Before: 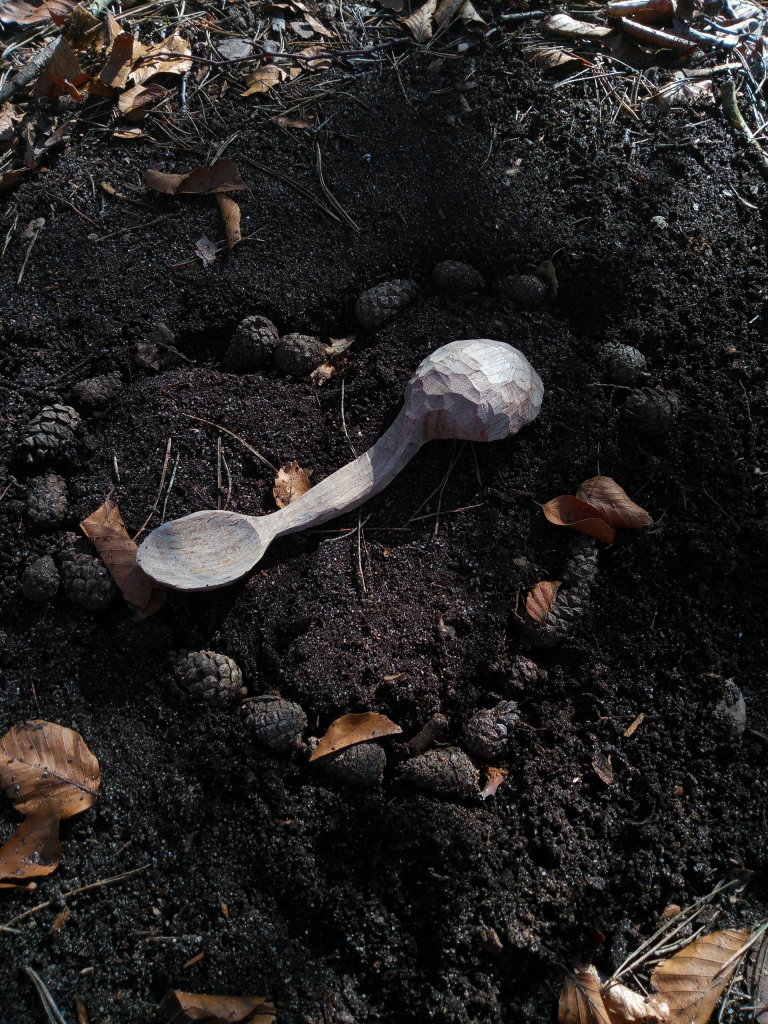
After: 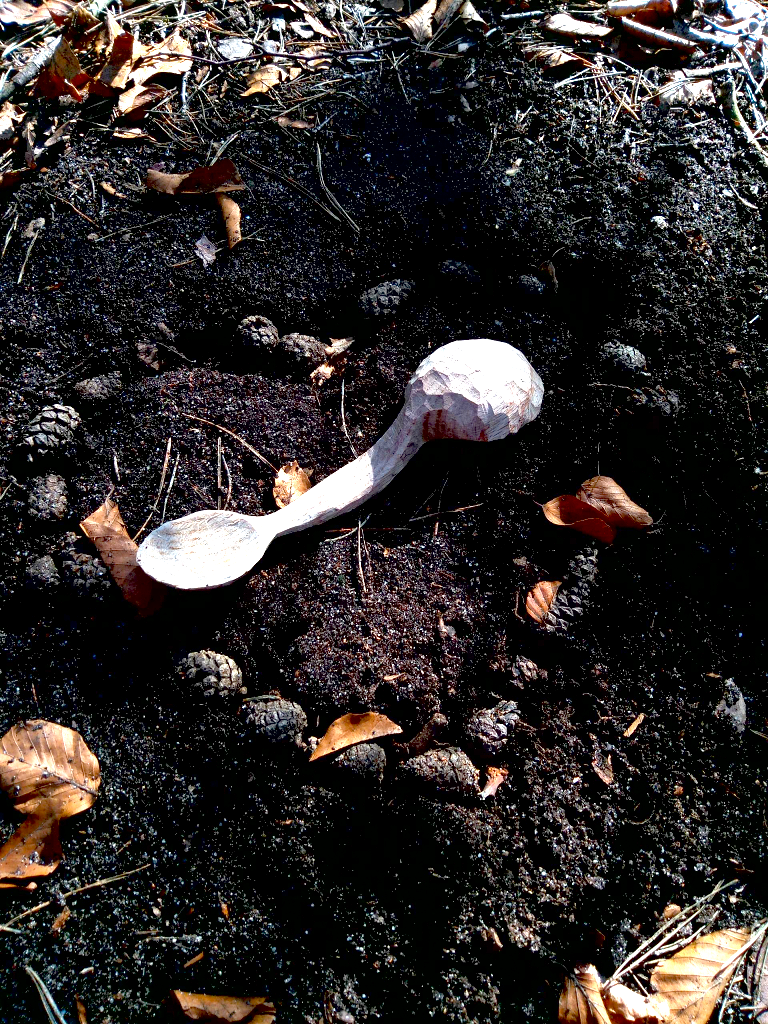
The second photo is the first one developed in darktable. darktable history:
exposure: black level correction 0.014, exposure 1.769 EV, compensate exposure bias true, compensate highlight preservation false
local contrast: mode bilateral grid, contrast 21, coarseness 51, detail 144%, midtone range 0.2
